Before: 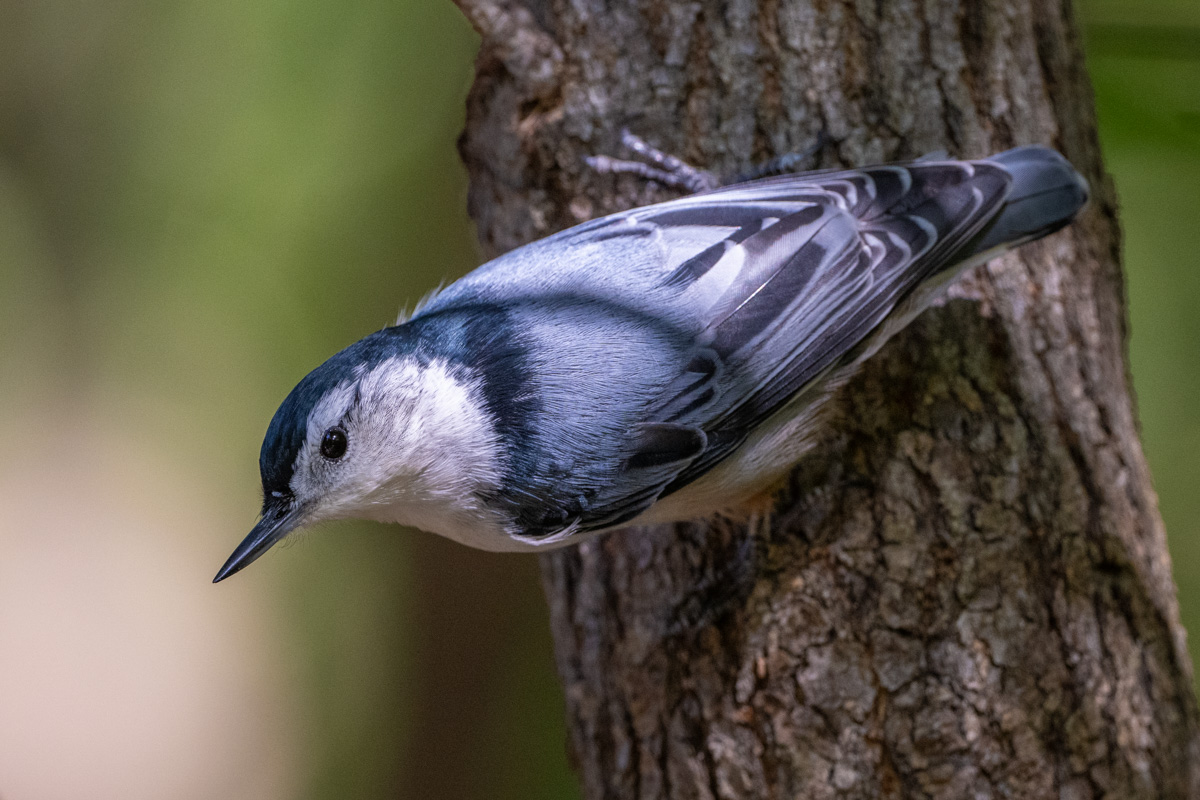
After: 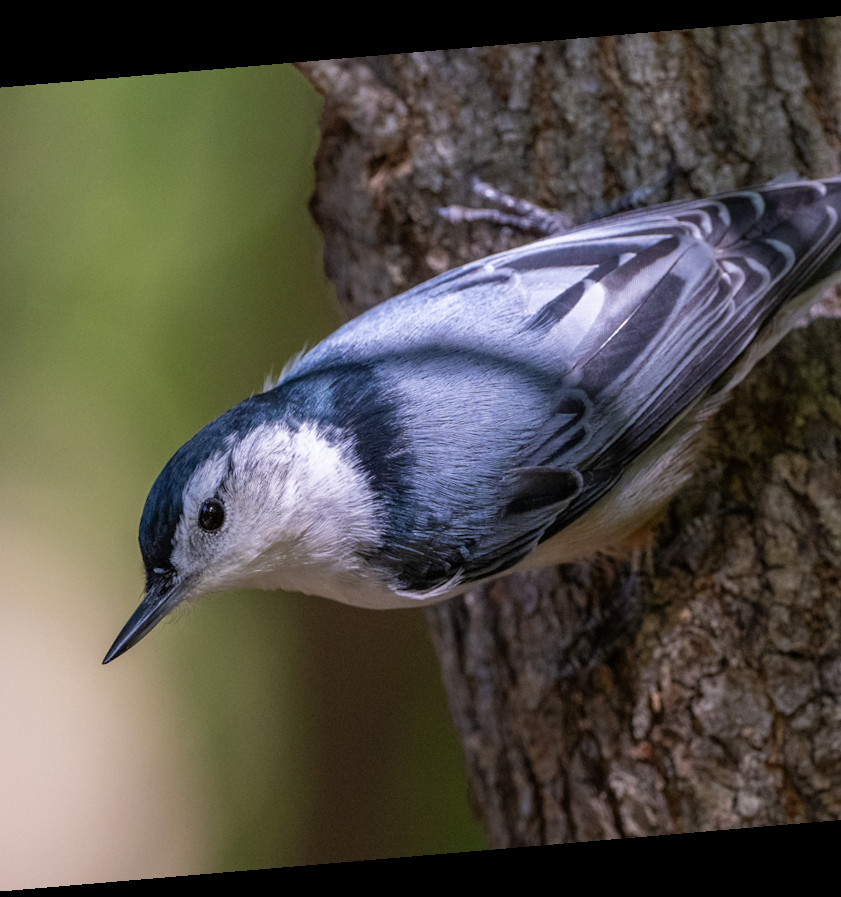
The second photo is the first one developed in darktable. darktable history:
crop and rotate: left 12.648%, right 20.685%
rotate and perspective: rotation -4.86°, automatic cropping off
